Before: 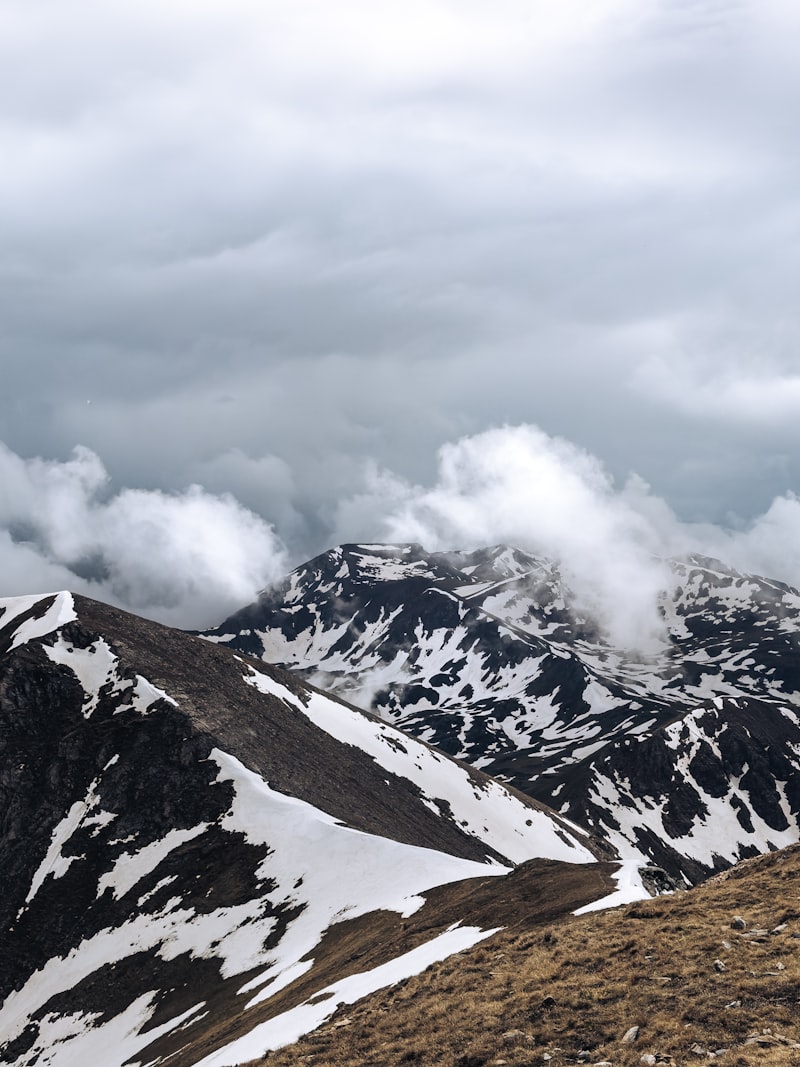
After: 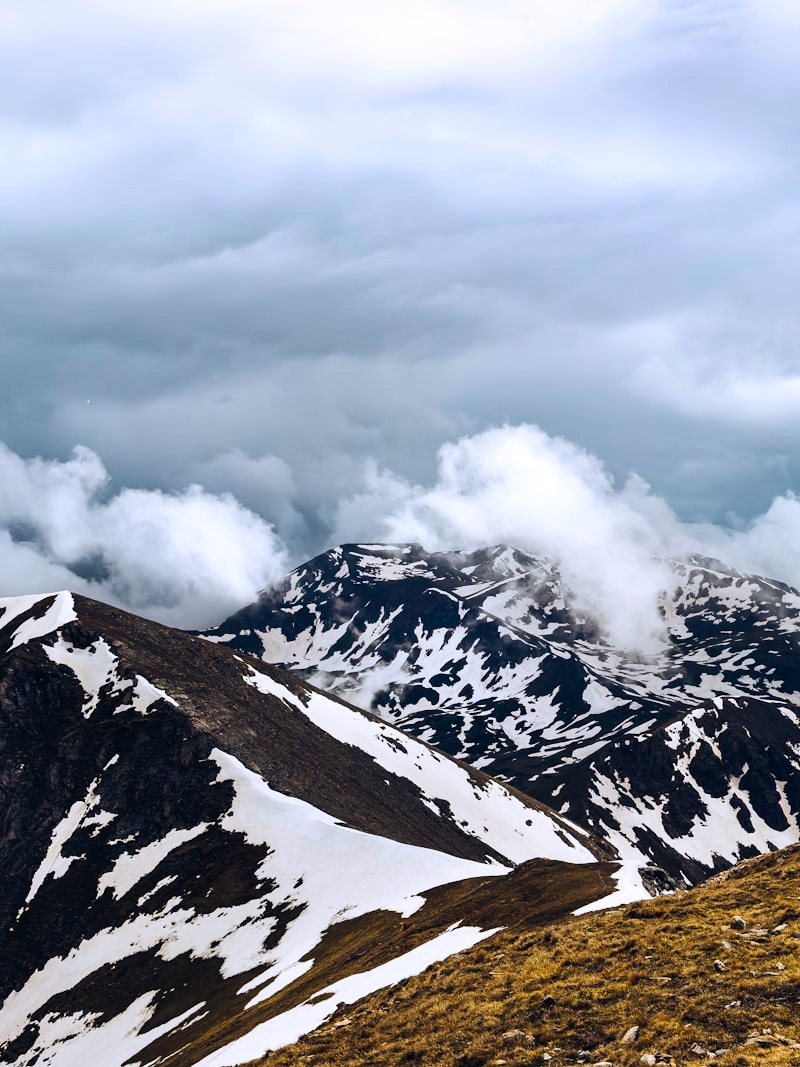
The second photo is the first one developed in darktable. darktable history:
contrast brightness saturation: contrast 0.22
shadows and highlights: soften with gaussian
color balance rgb: linear chroma grading › global chroma 23.15%, perceptual saturation grading › global saturation 28.7%, perceptual saturation grading › mid-tones 12.04%, perceptual saturation grading › shadows 10.19%, global vibrance 22.22%
